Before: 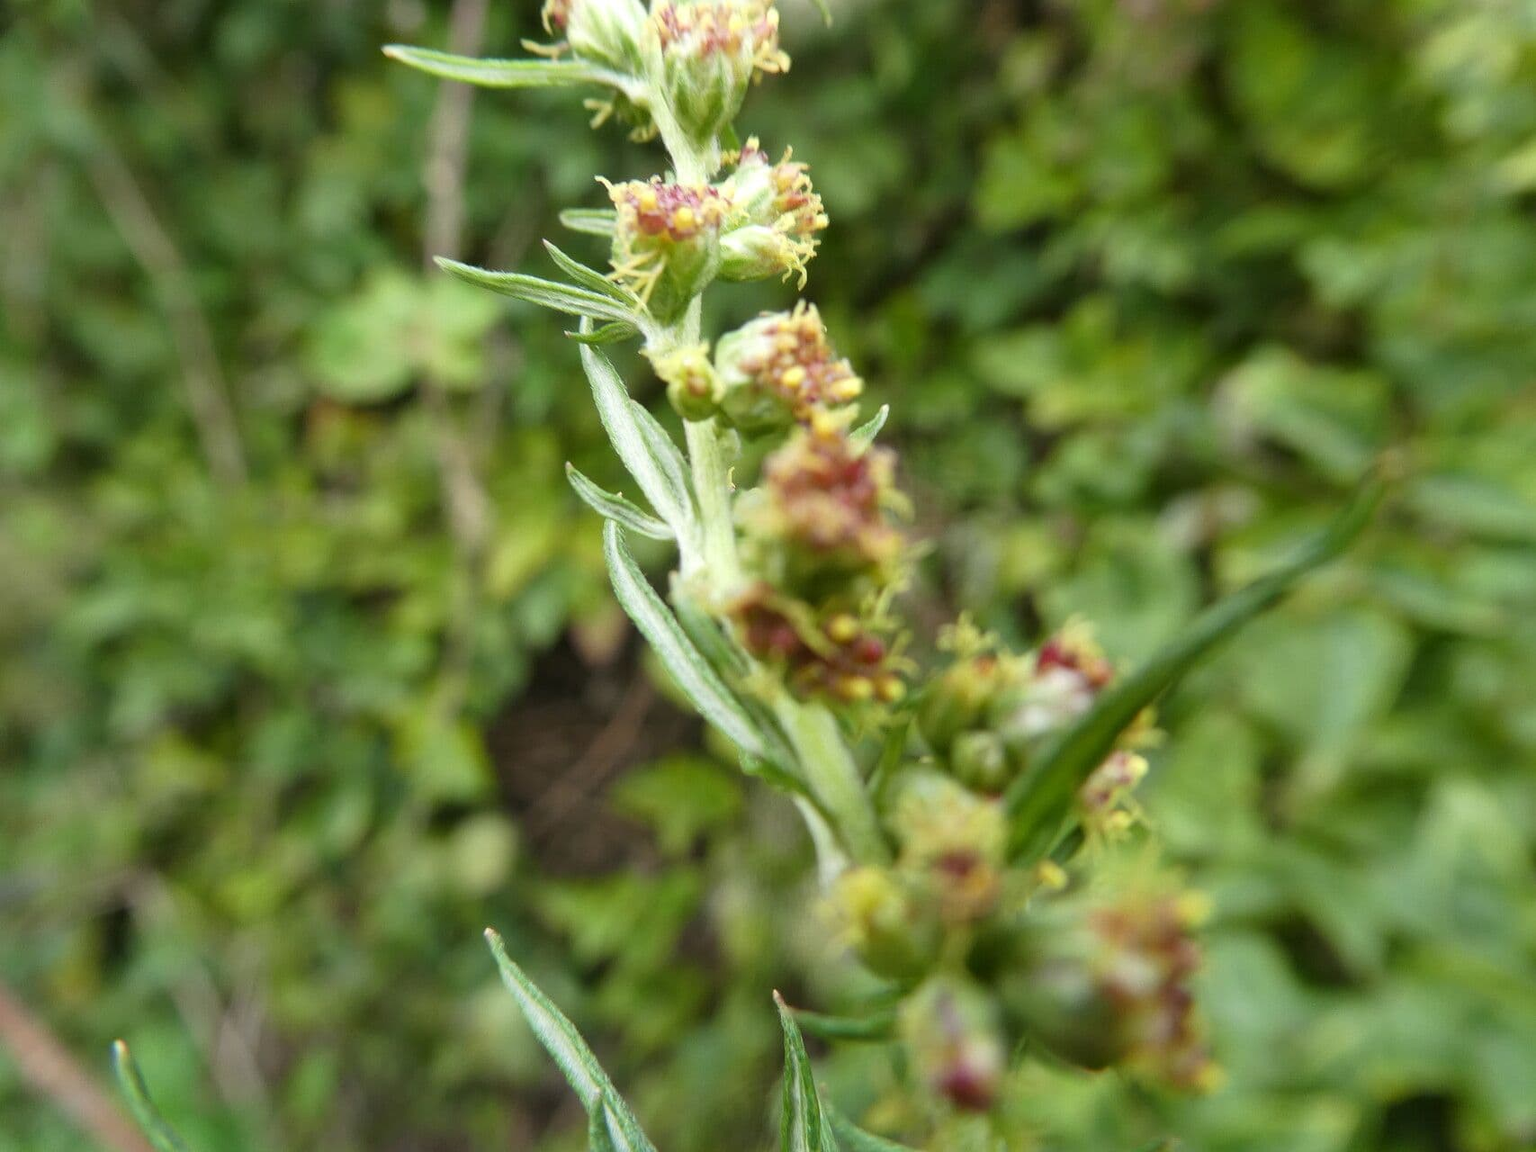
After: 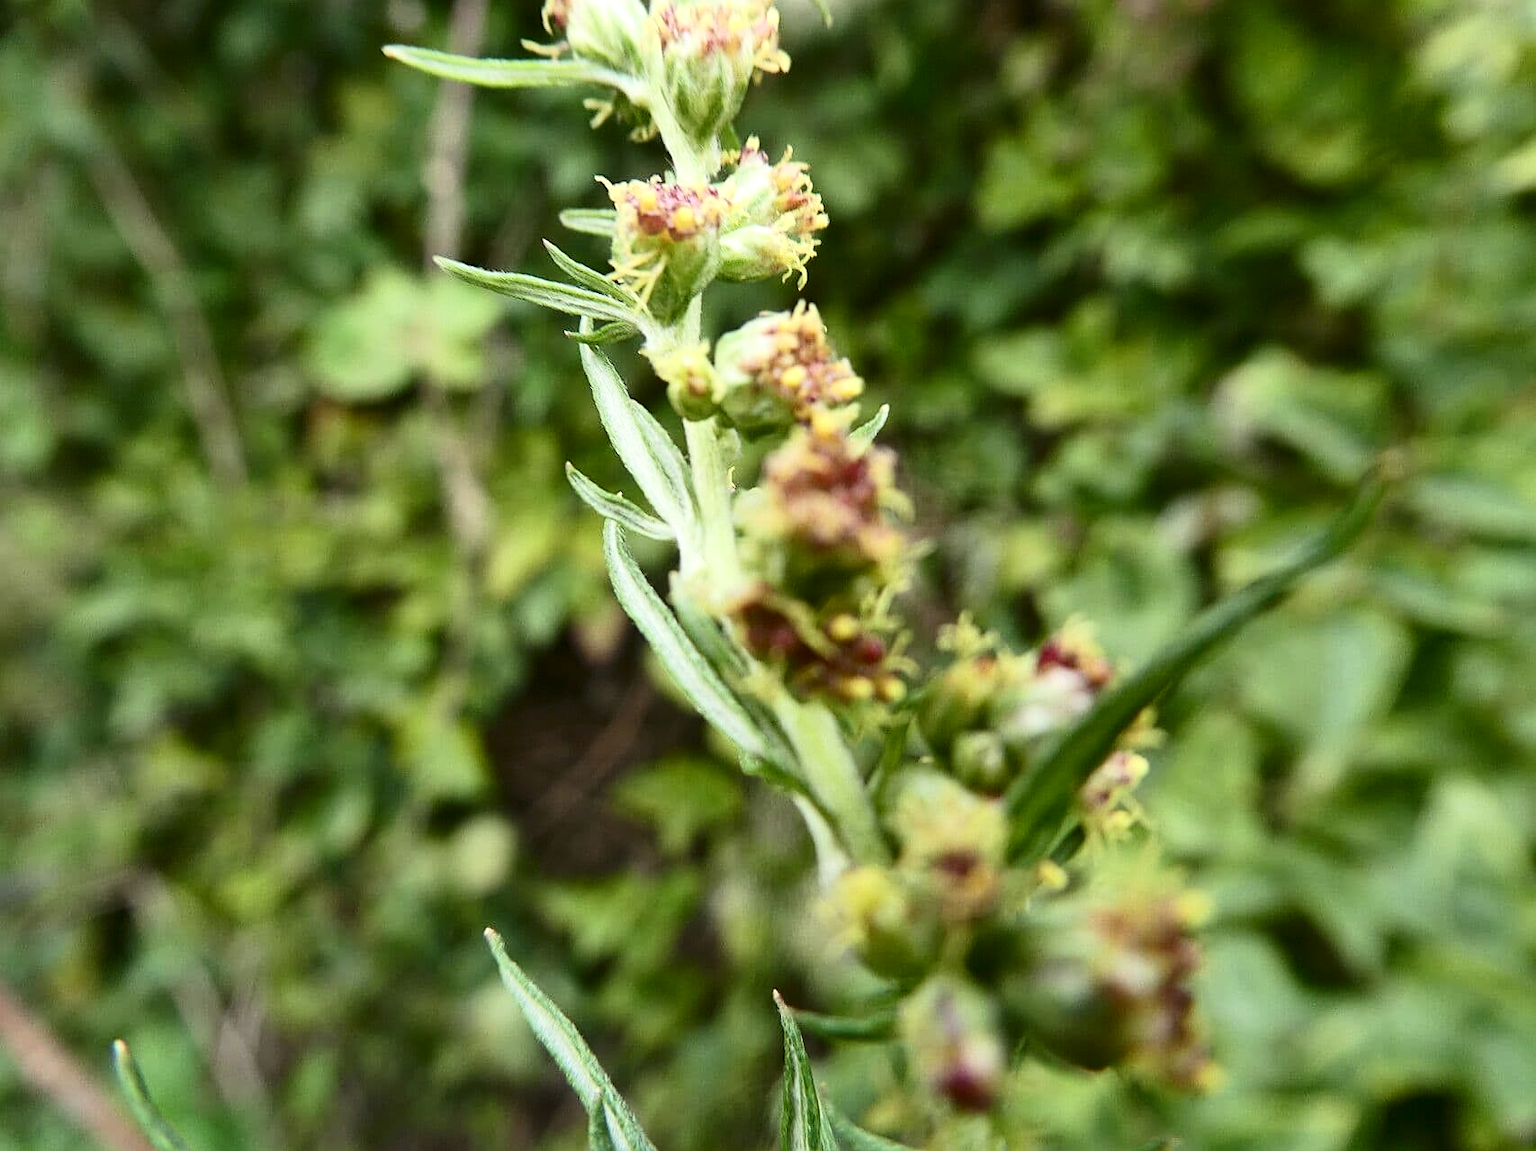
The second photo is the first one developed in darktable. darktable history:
sharpen: on, module defaults
contrast brightness saturation: contrast 0.272
